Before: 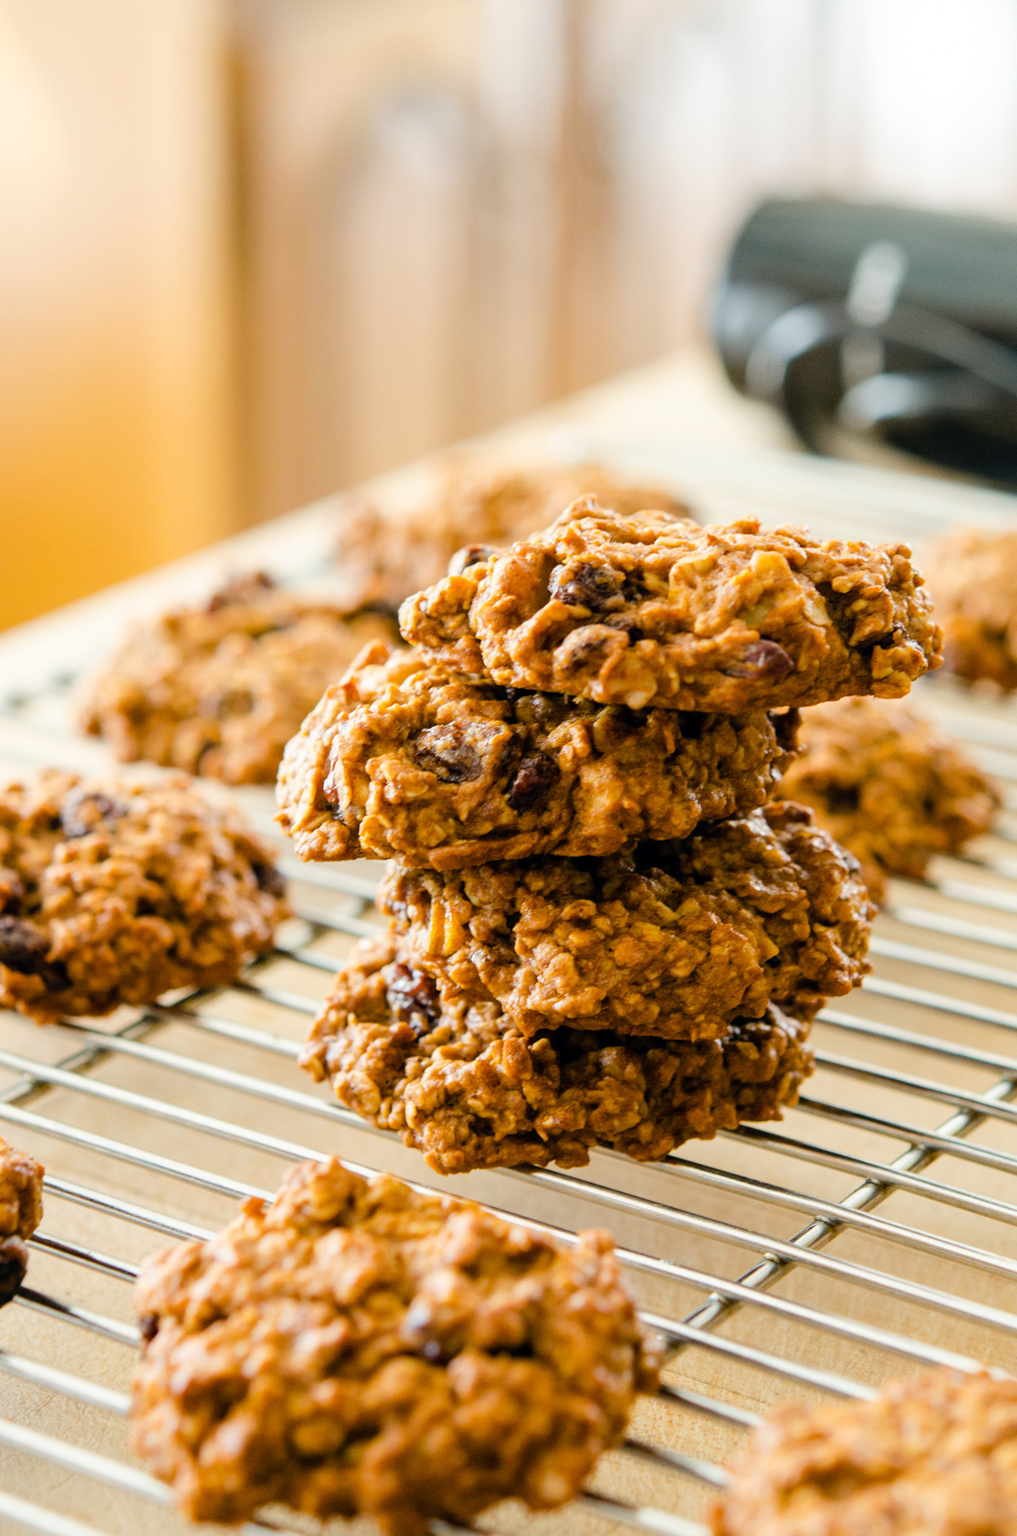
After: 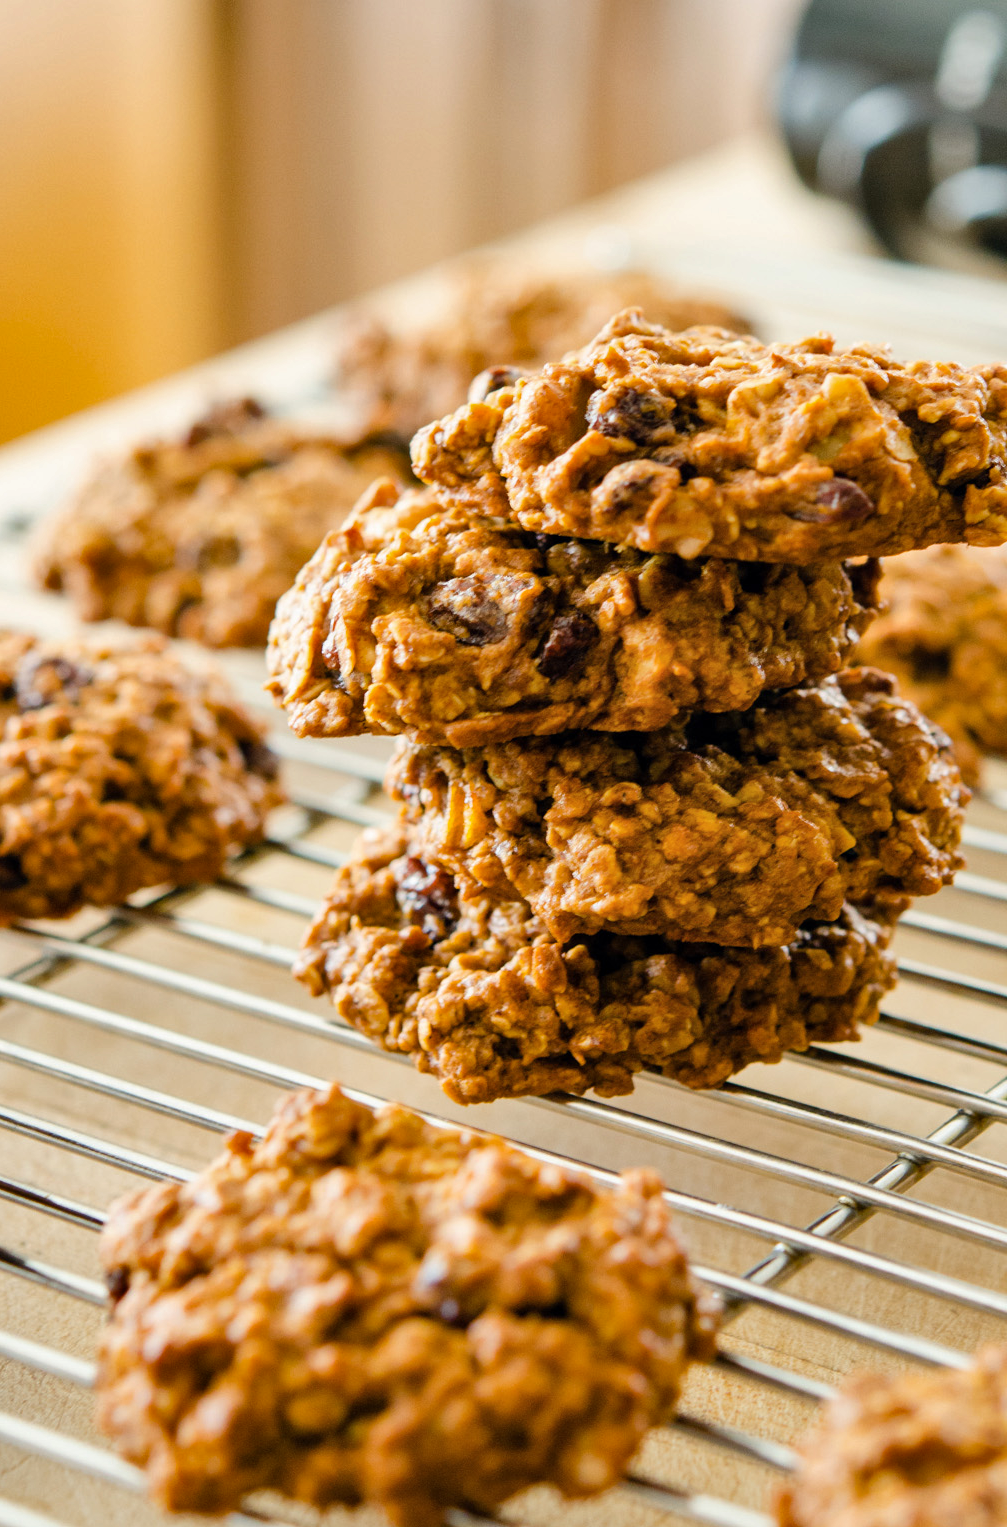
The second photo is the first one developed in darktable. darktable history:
crop and rotate: left 4.826%, top 15.161%, right 10.677%
shadows and highlights: soften with gaussian
